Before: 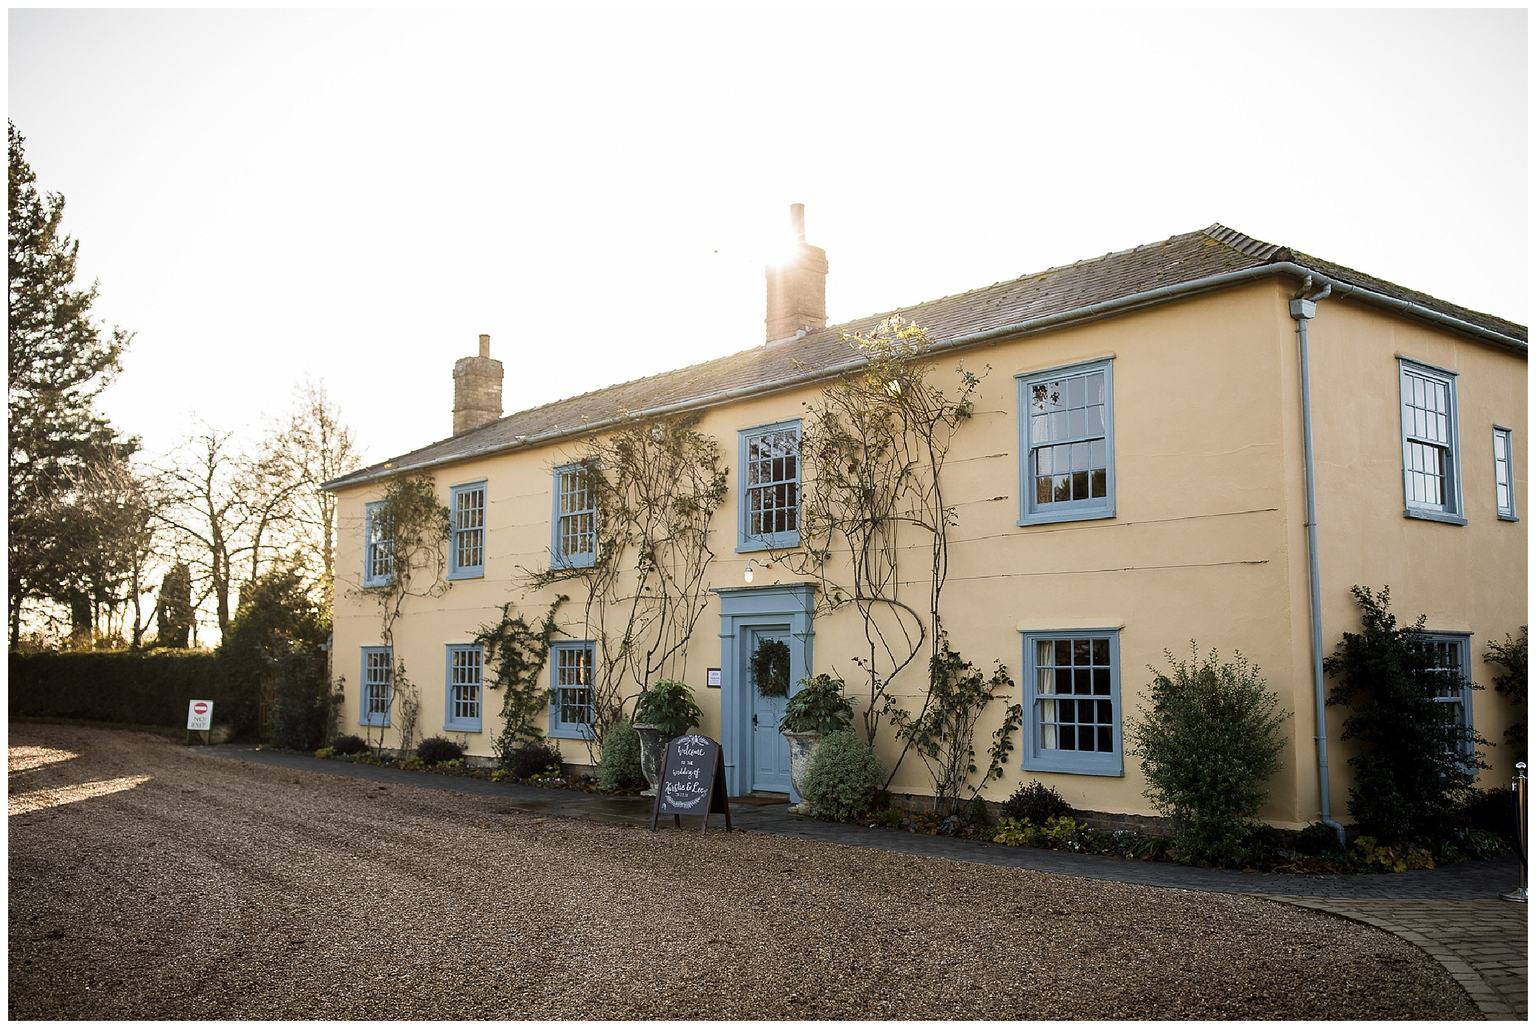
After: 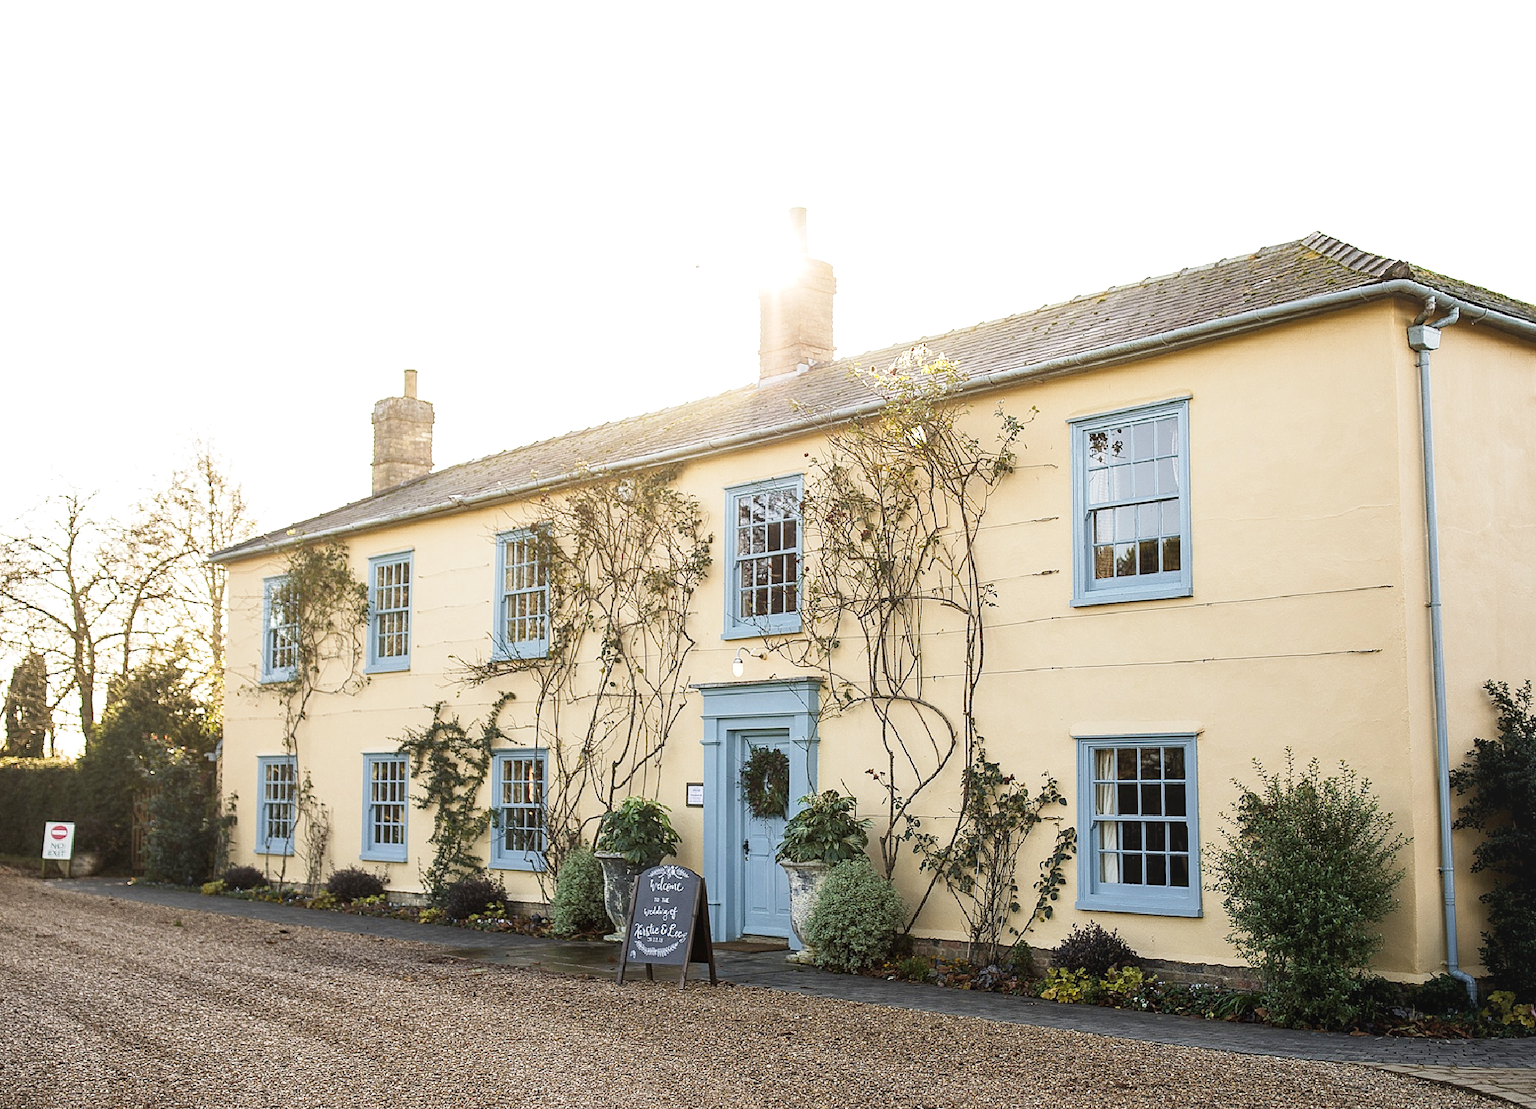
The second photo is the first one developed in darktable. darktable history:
crop: left 9.986%, top 3.551%, right 9.235%, bottom 9.351%
base curve: curves: ch0 [(0, 0) (0.204, 0.334) (0.55, 0.733) (1, 1)], exposure shift 0.01, preserve colors none
local contrast: detail 110%
exposure: exposure 0.293 EV, compensate highlight preservation false
